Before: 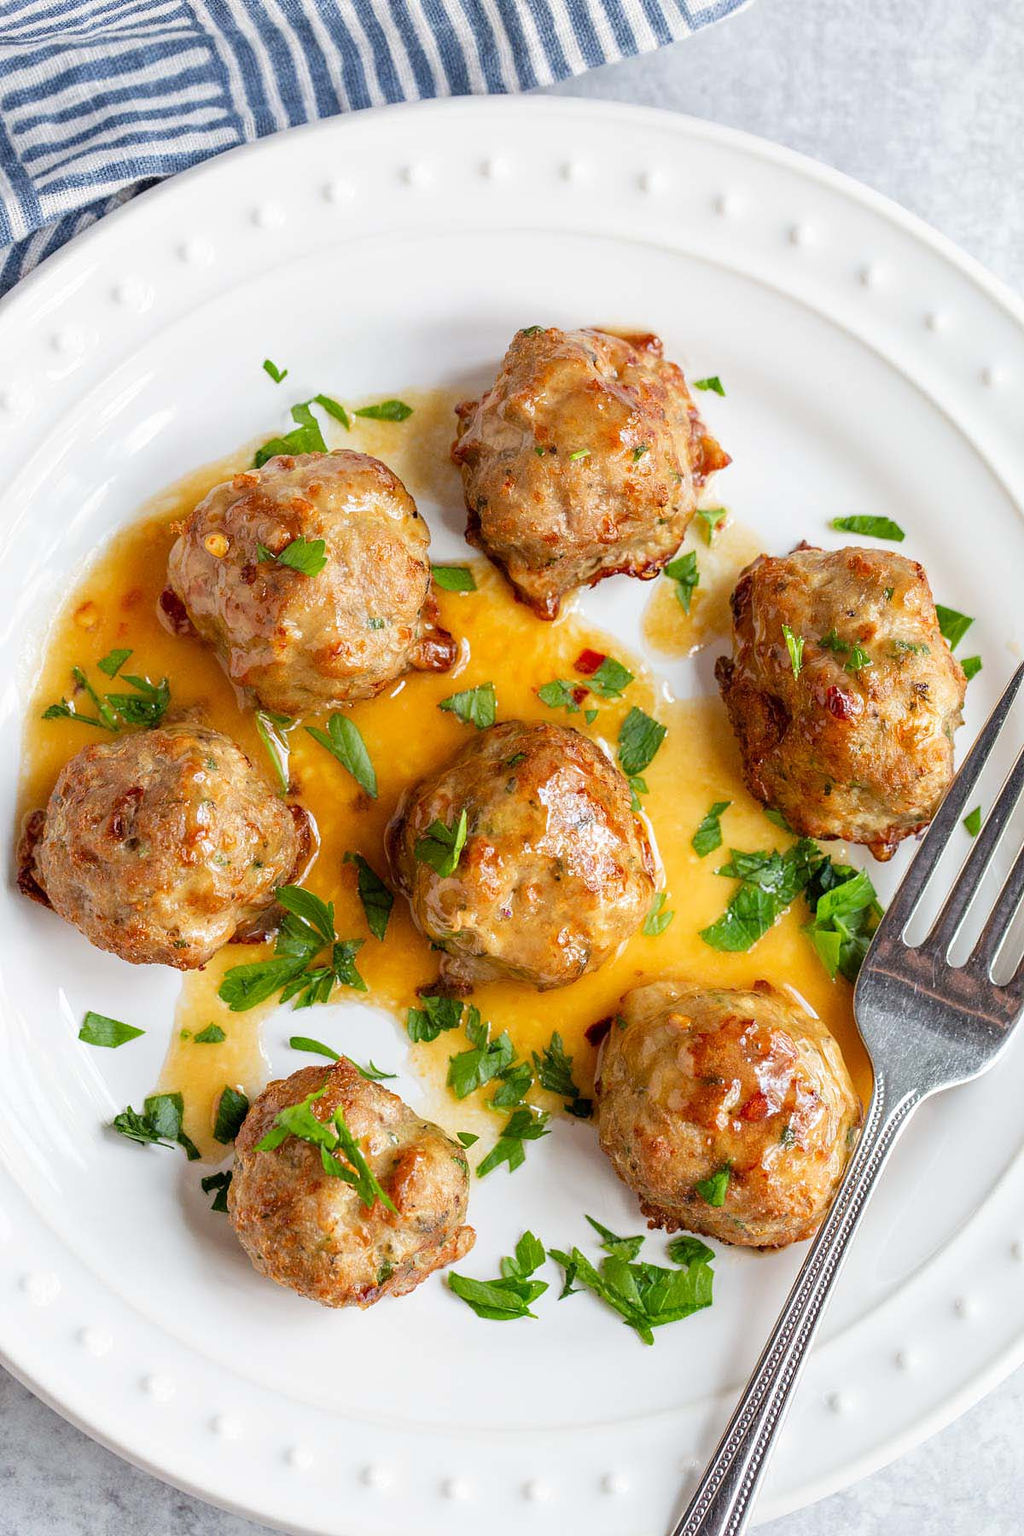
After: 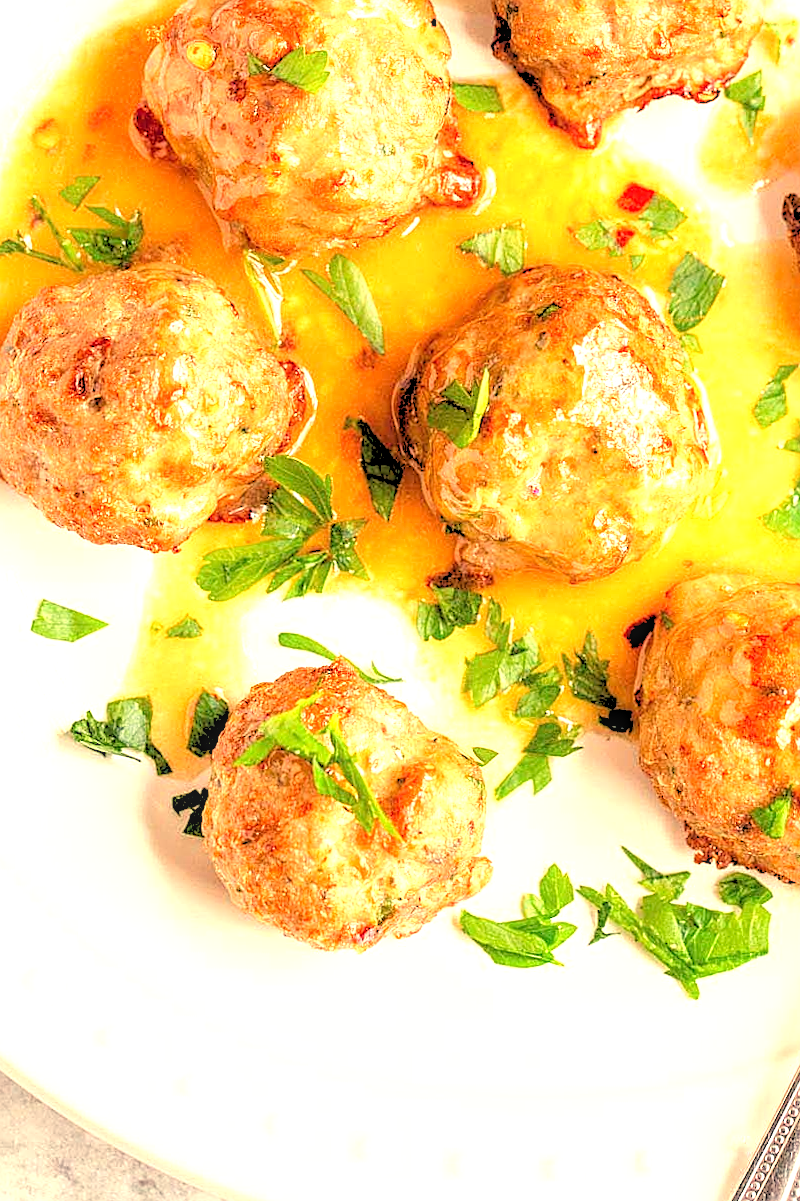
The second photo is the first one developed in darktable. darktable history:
rgb levels: levels [[0.027, 0.429, 0.996], [0, 0.5, 1], [0, 0.5, 1]]
local contrast: on, module defaults
white balance: red 1.138, green 0.996, blue 0.812
crop and rotate: angle -0.82°, left 3.85%, top 31.828%, right 27.992%
contrast equalizer: y [[0.5, 0.488, 0.462, 0.461, 0.491, 0.5], [0.5 ×6], [0.5 ×6], [0 ×6], [0 ×6]]
exposure: black level correction 0, exposure 1.125 EV, compensate exposure bias true, compensate highlight preservation false
sharpen: on, module defaults
